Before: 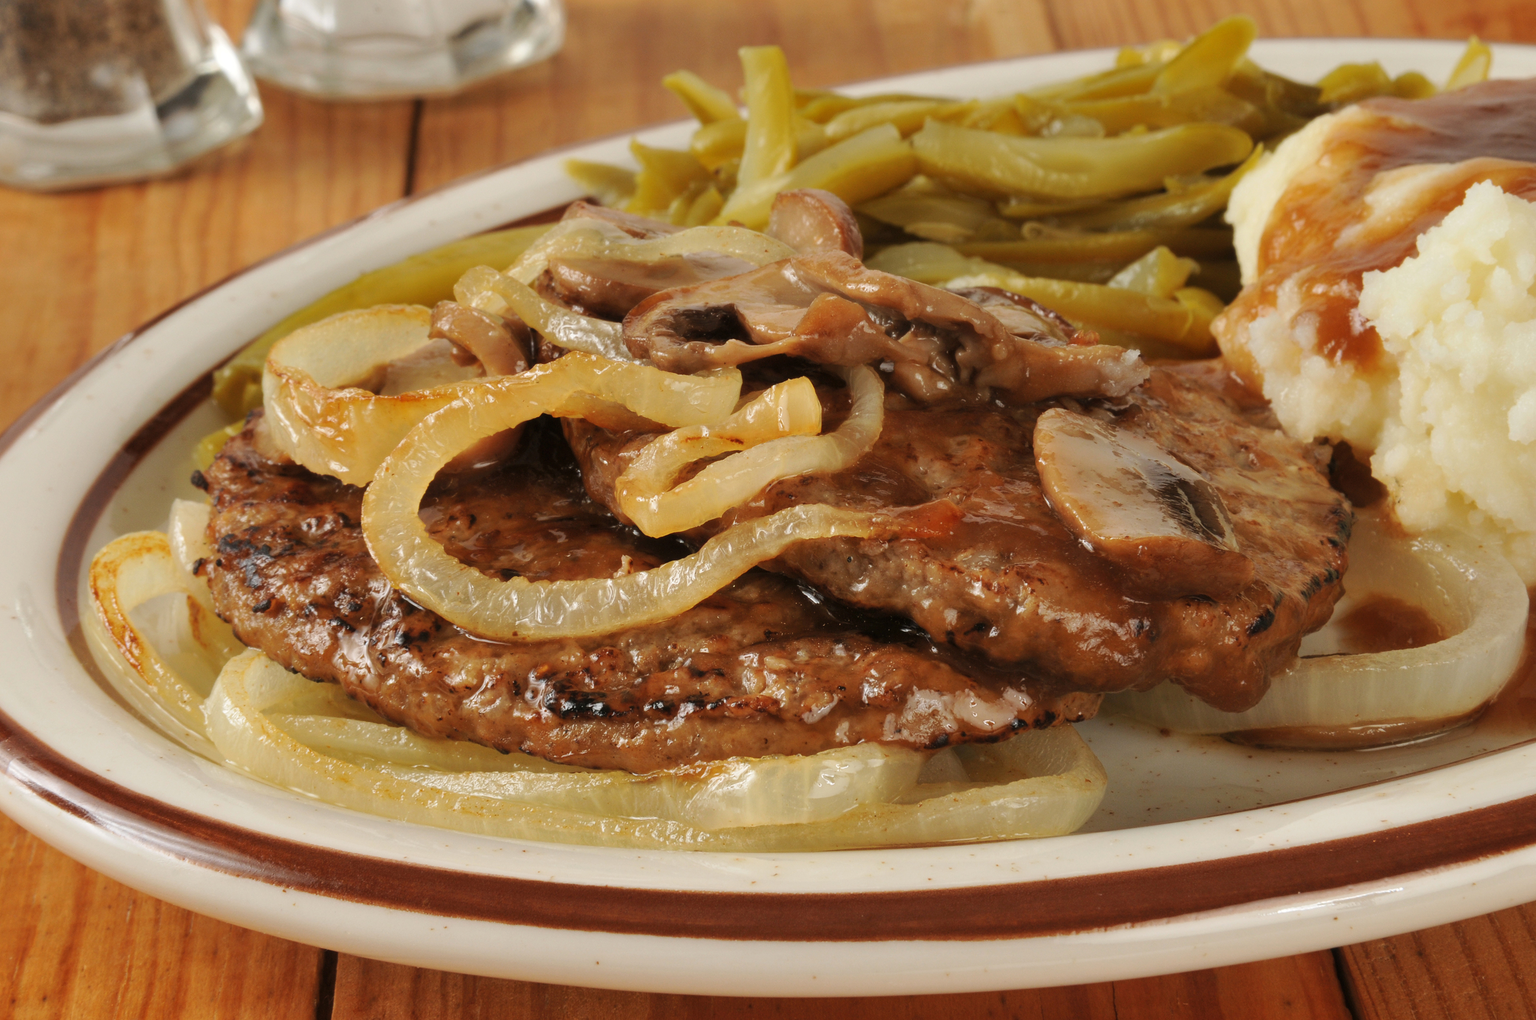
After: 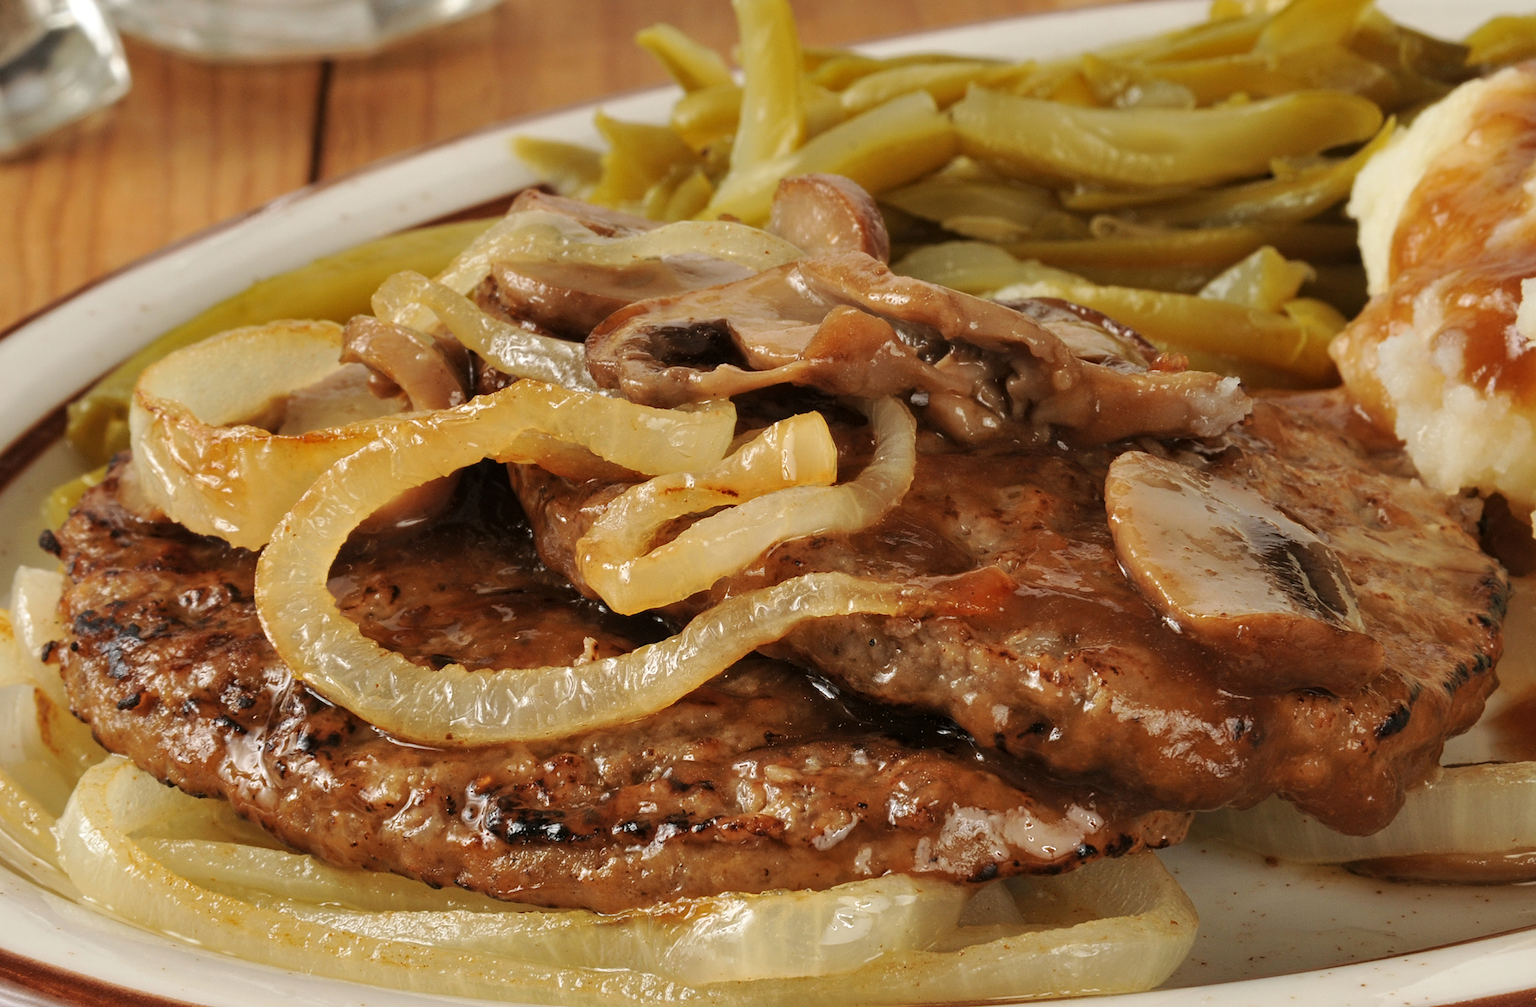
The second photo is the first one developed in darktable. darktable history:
crop and rotate: left 10.456%, top 5.099%, right 10.488%, bottom 16.759%
contrast equalizer: y [[0.502, 0.505, 0.512, 0.529, 0.564, 0.588], [0.5 ×6], [0.502, 0.505, 0.512, 0.529, 0.564, 0.588], [0, 0.001, 0.001, 0.004, 0.008, 0.011], [0, 0.001, 0.001, 0.004, 0.008, 0.011]]
